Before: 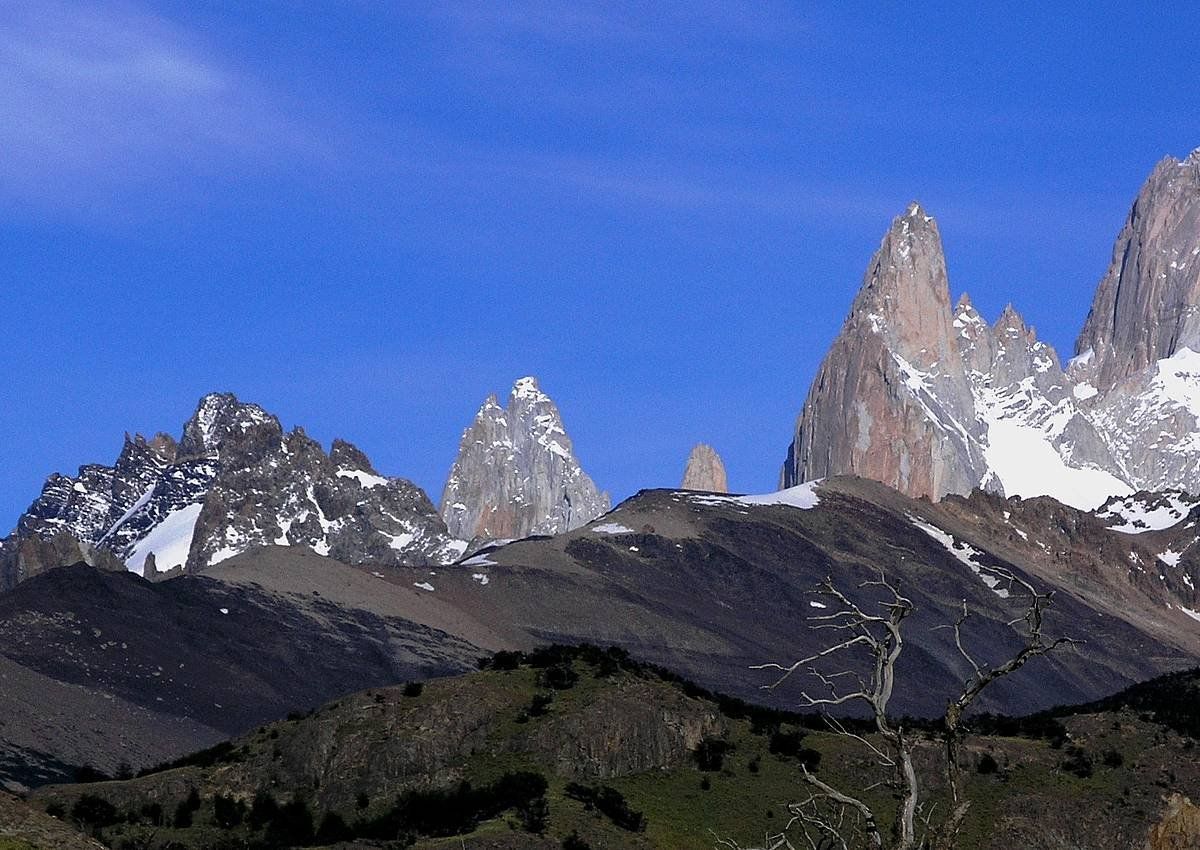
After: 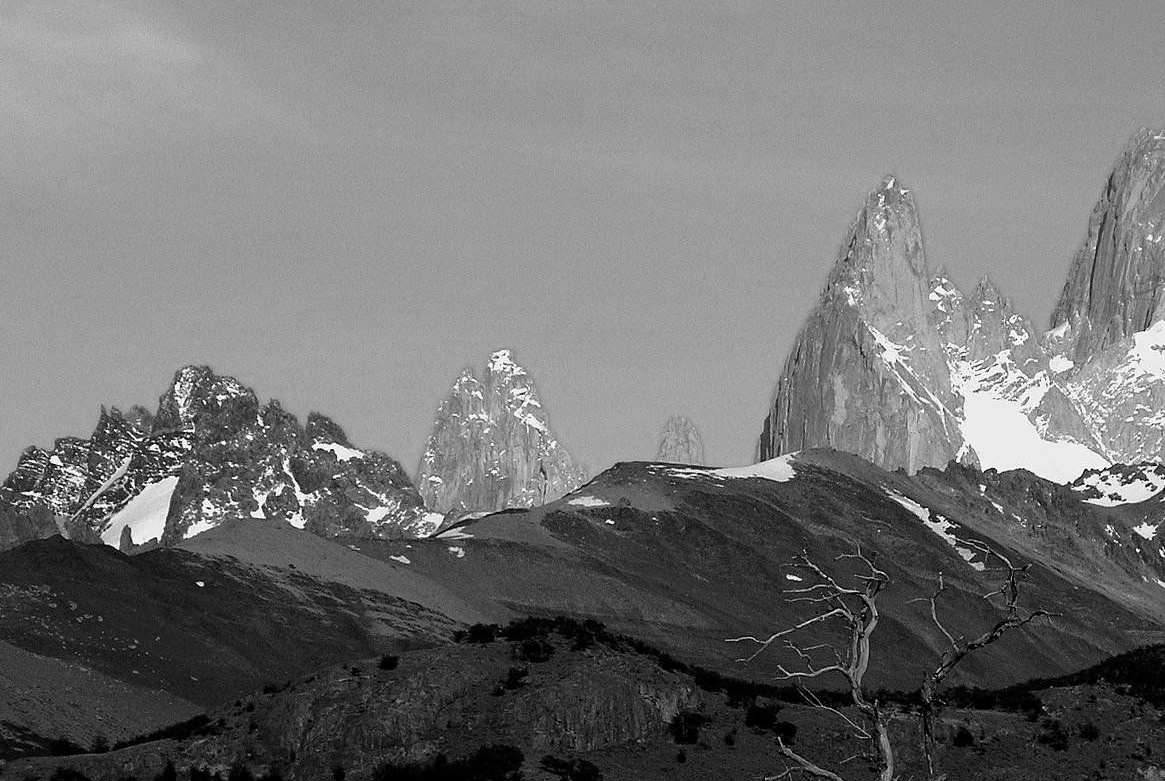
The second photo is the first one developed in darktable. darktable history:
crop: left 2.014%, top 3.284%, right 0.826%, bottom 4.822%
color calibration: output gray [0.22, 0.42, 0.37, 0], illuminant as shot in camera, x 0.359, y 0.363, temperature 4577.4 K
